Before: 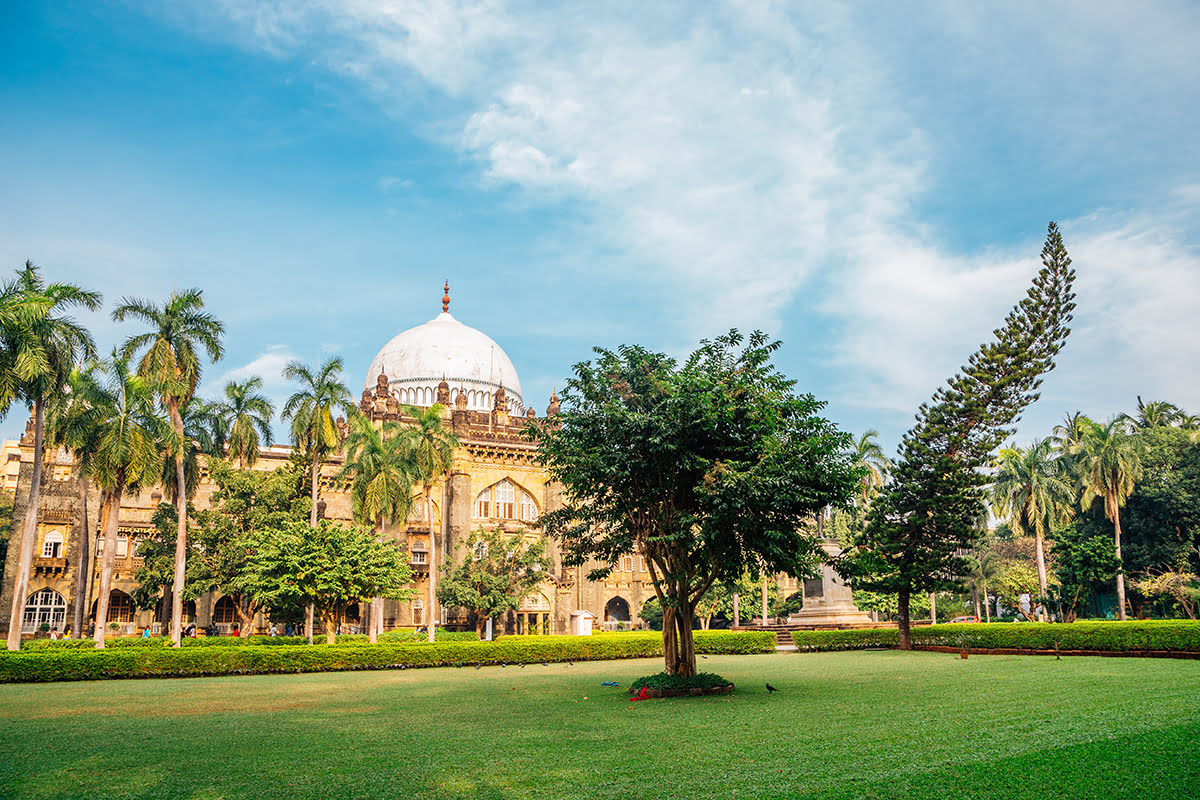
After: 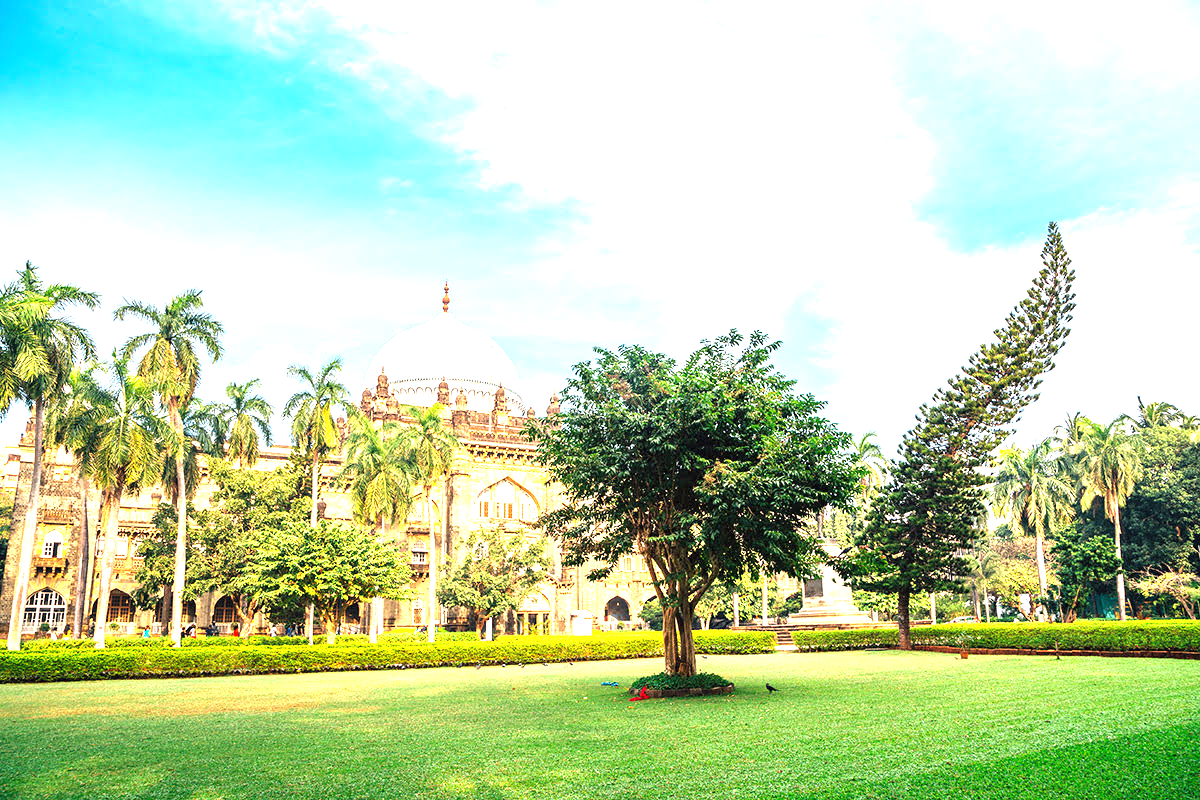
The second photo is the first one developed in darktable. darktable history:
exposure: black level correction 0, exposure 1.465 EV, compensate highlight preservation false
